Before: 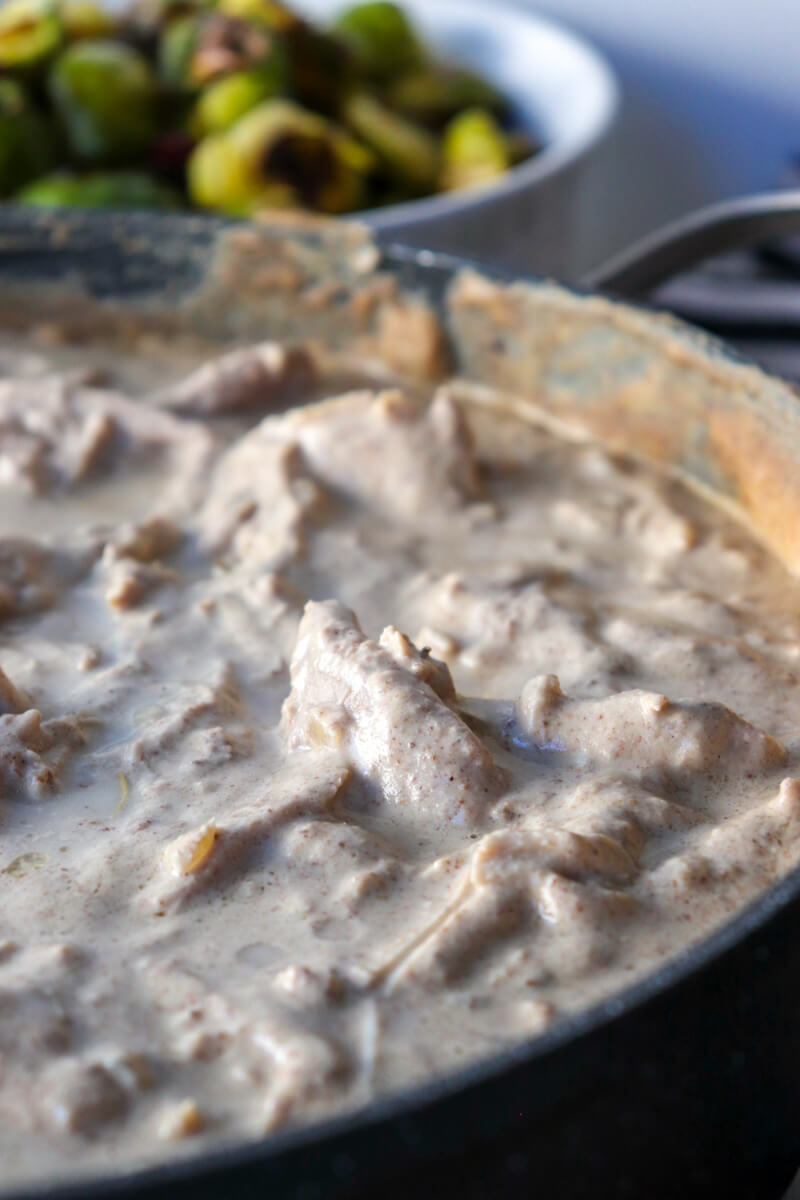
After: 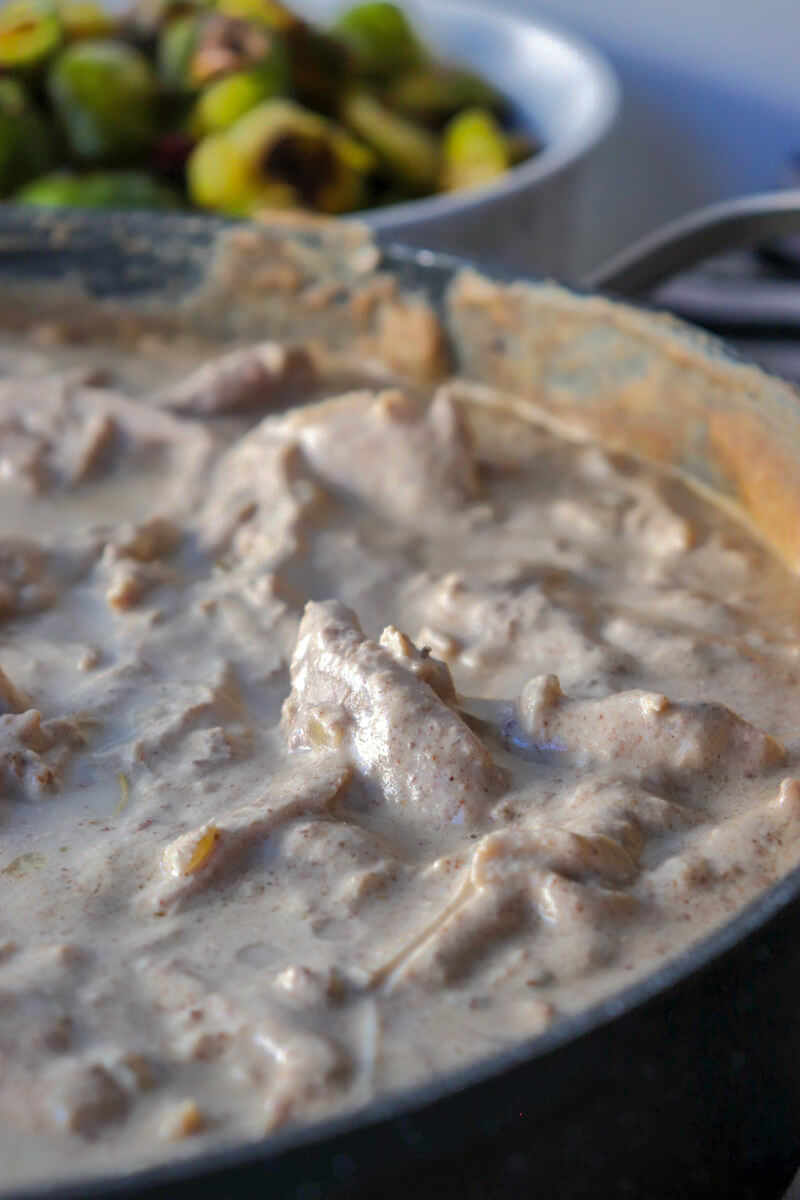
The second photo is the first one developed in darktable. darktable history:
shadows and highlights: shadows 37.93, highlights -76.15
